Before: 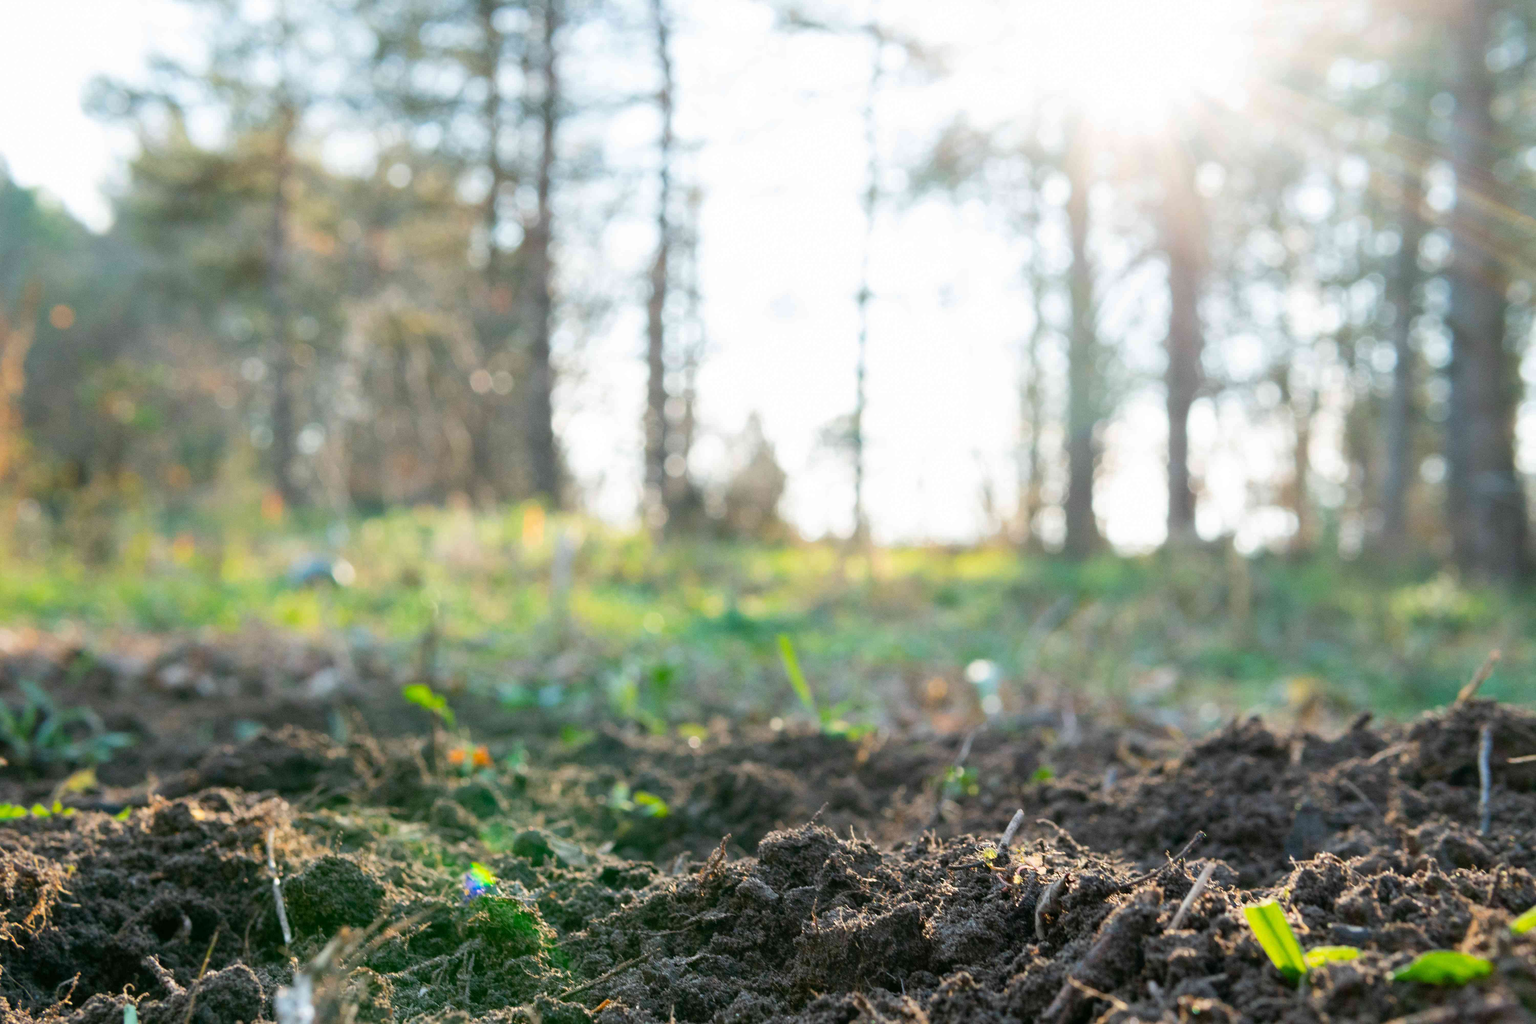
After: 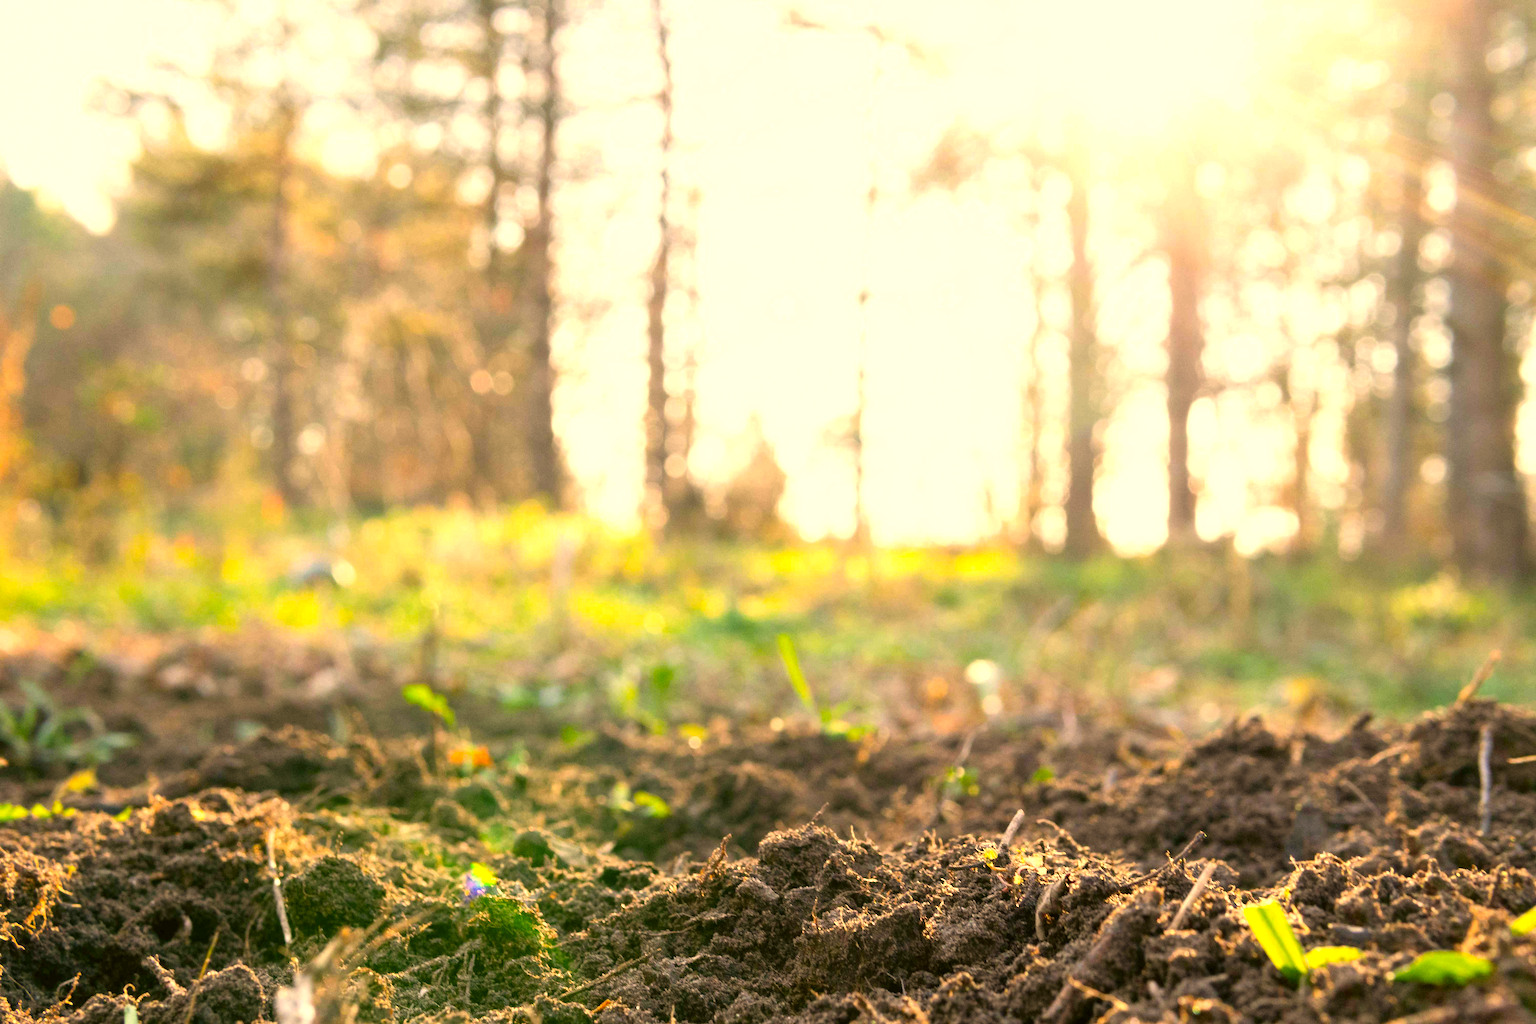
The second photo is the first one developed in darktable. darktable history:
exposure: exposure 0.657 EV, compensate highlight preservation false
color correction: highlights a* 17.94, highlights b* 35.39, shadows a* 1.48, shadows b* 6.42, saturation 1.01
